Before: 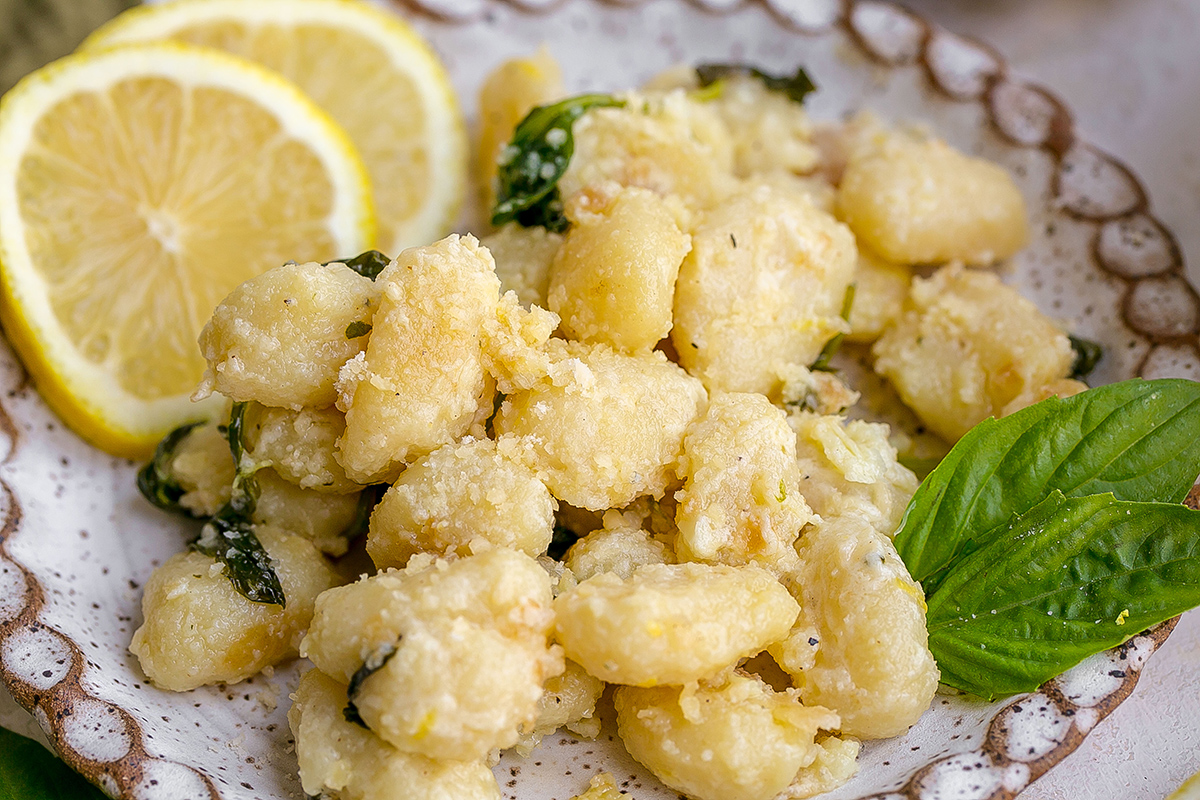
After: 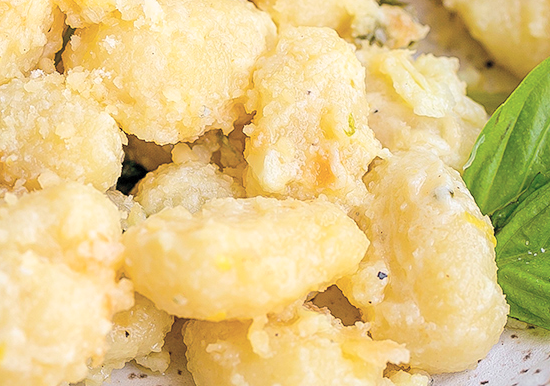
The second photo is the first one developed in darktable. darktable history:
global tonemap: drago (0.7, 100)
crop: left 35.976%, top 45.819%, right 18.162%, bottom 5.807%
